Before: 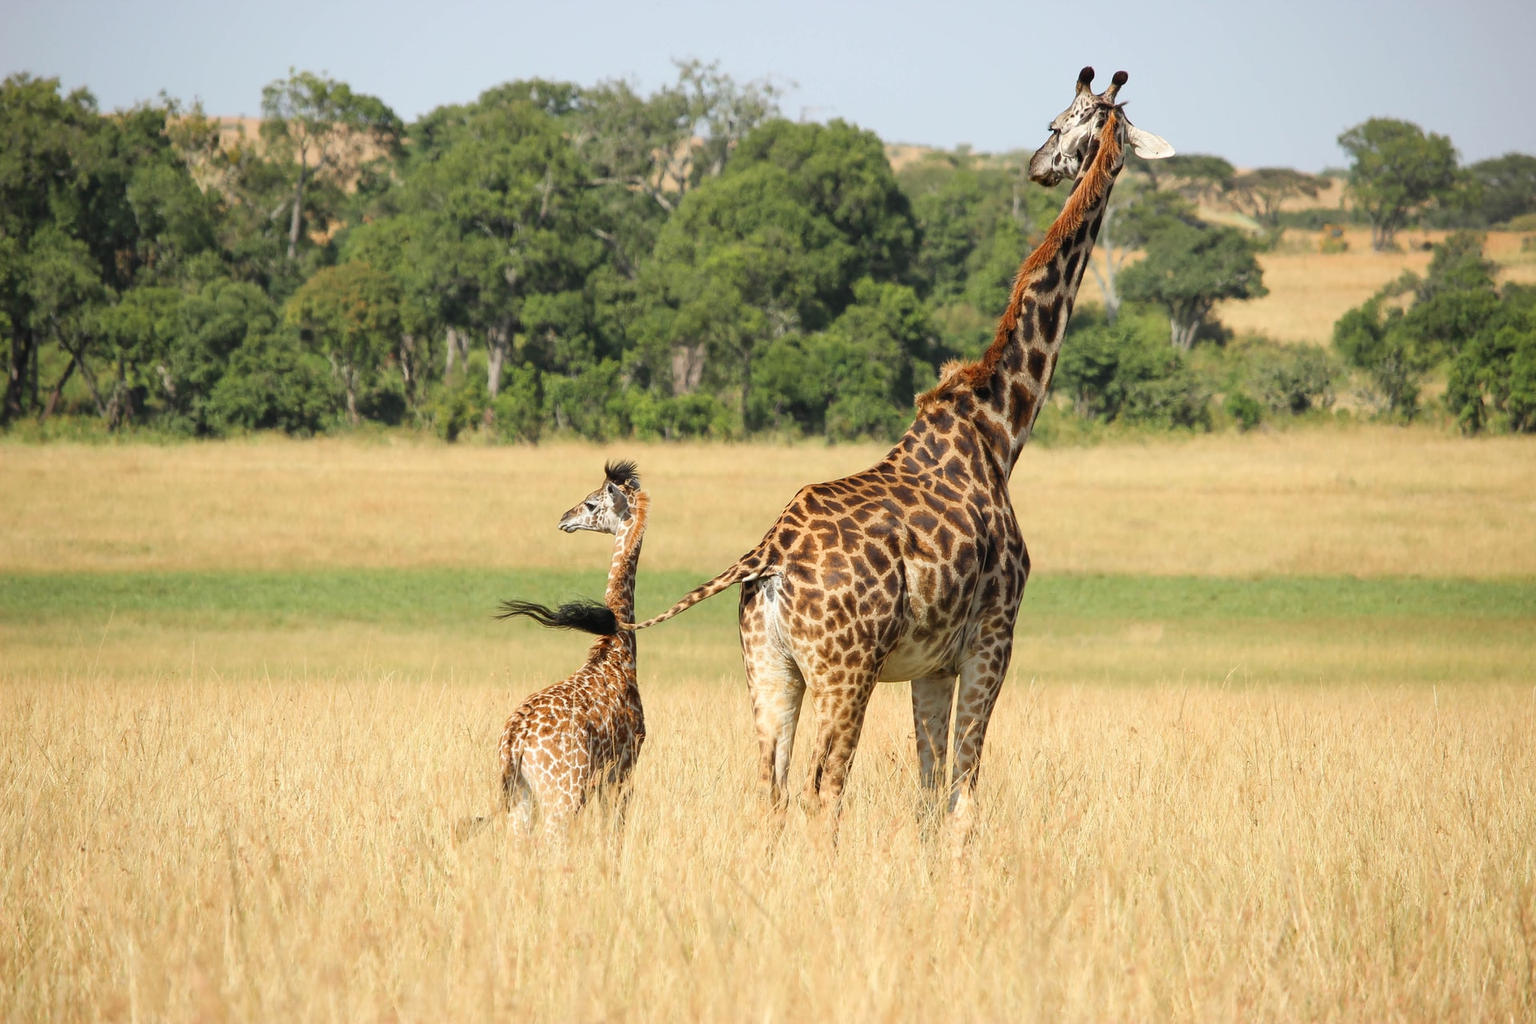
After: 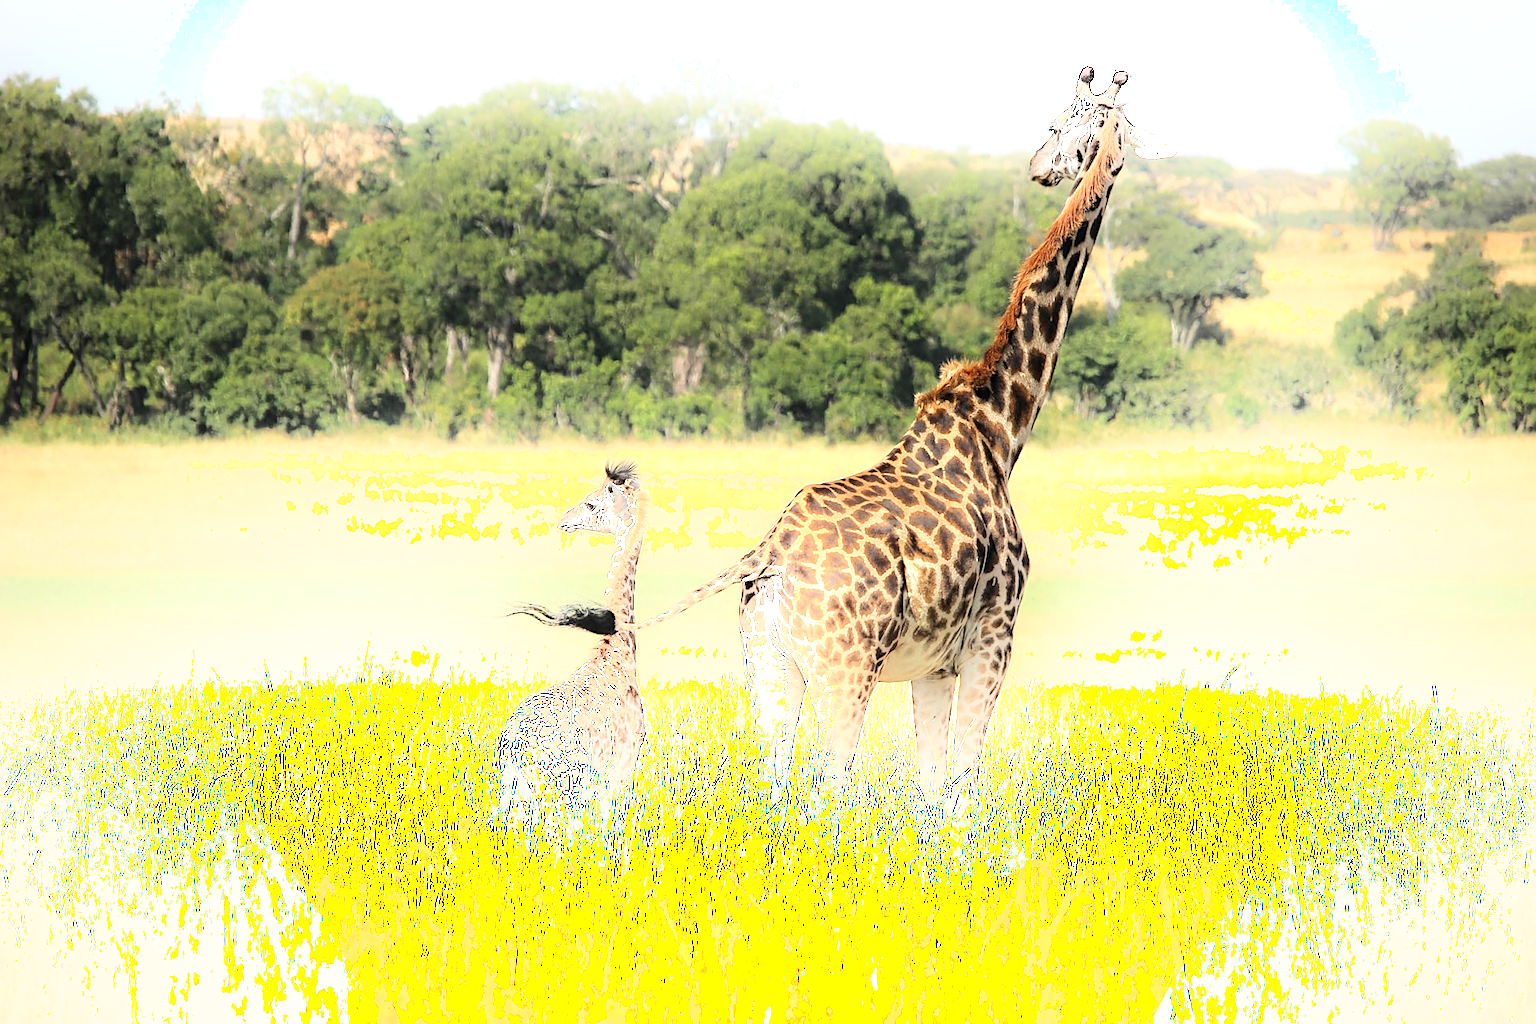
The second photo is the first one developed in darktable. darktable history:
shadows and highlights: shadows -21.73, highlights 99.09, soften with gaussian
tone equalizer: -8 EV -0.766 EV, -7 EV -0.701 EV, -6 EV -0.622 EV, -5 EV -0.372 EV, -3 EV 0.384 EV, -2 EV 0.6 EV, -1 EV 0.686 EV, +0 EV 0.763 EV
sharpen: on, module defaults
